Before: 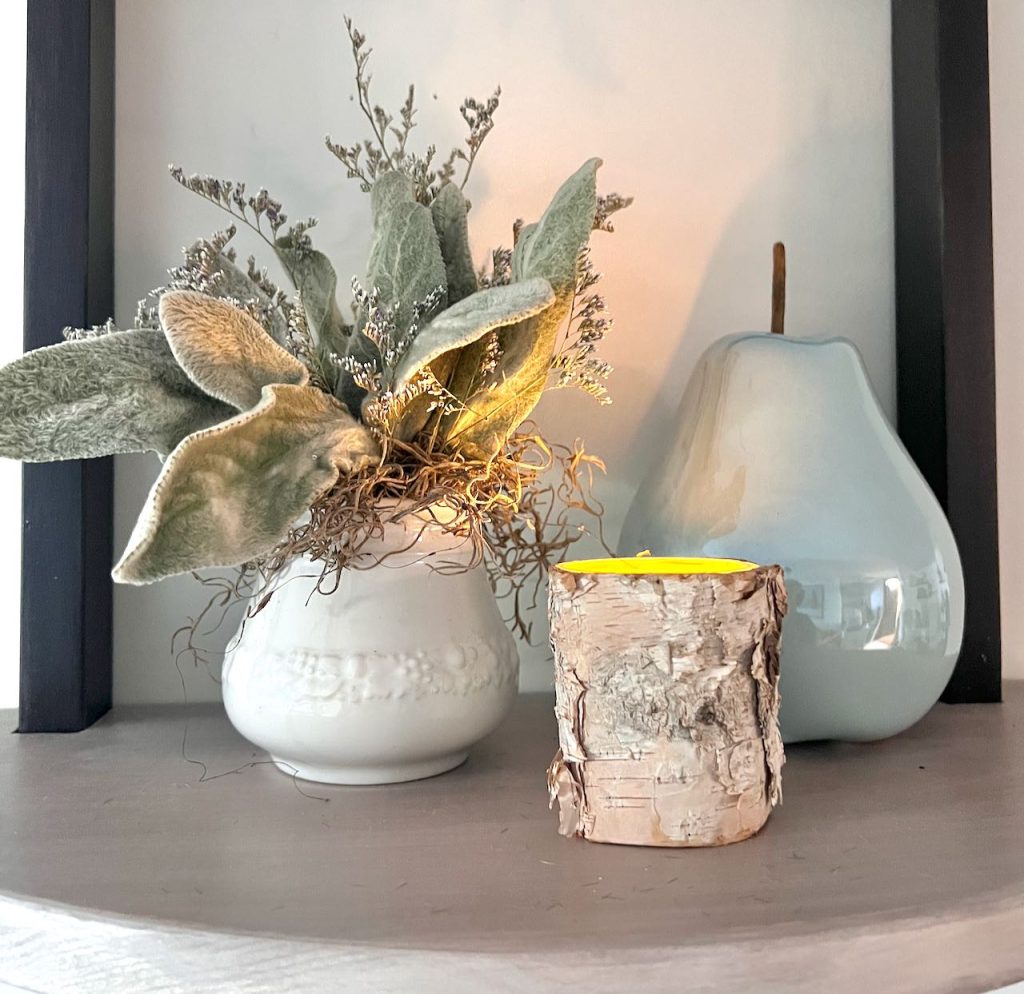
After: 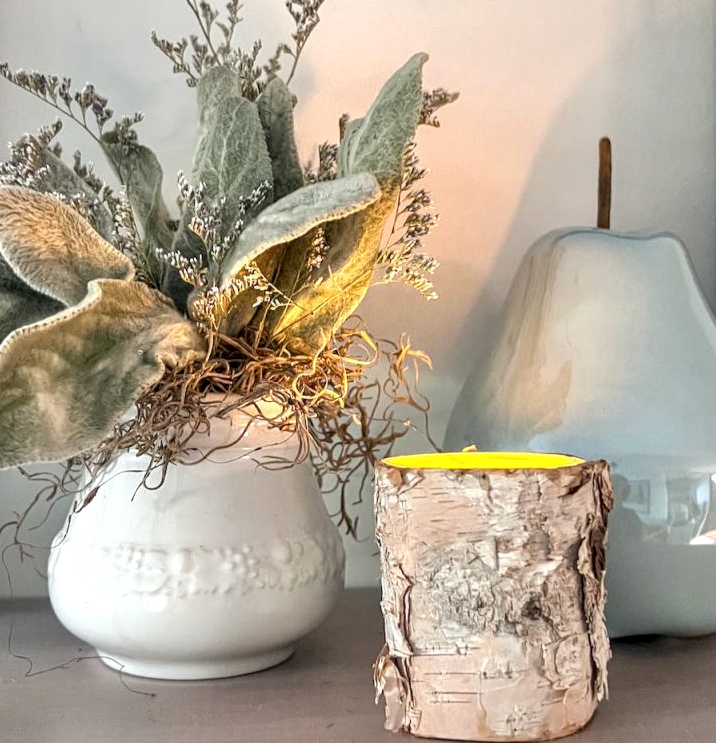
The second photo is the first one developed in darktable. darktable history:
contrast brightness saturation: contrast 0.08, saturation 0.02
crop and rotate: left 17.046%, top 10.659%, right 12.989%, bottom 14.553%
white balance: emerald 1
local contrast: on, module defaults
